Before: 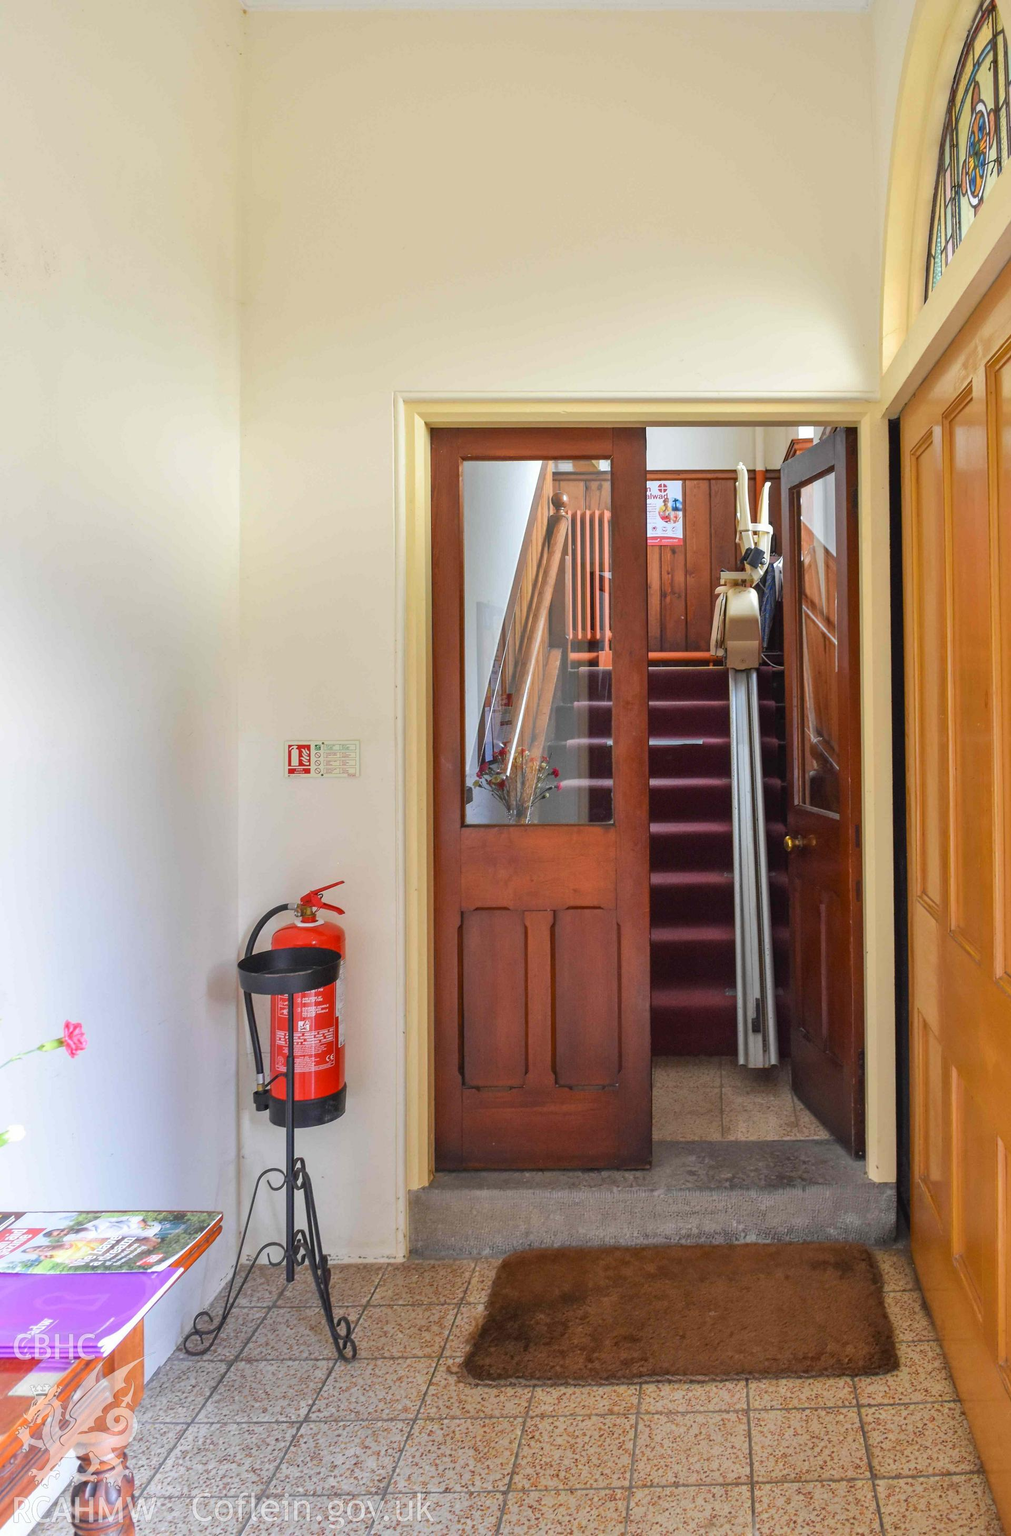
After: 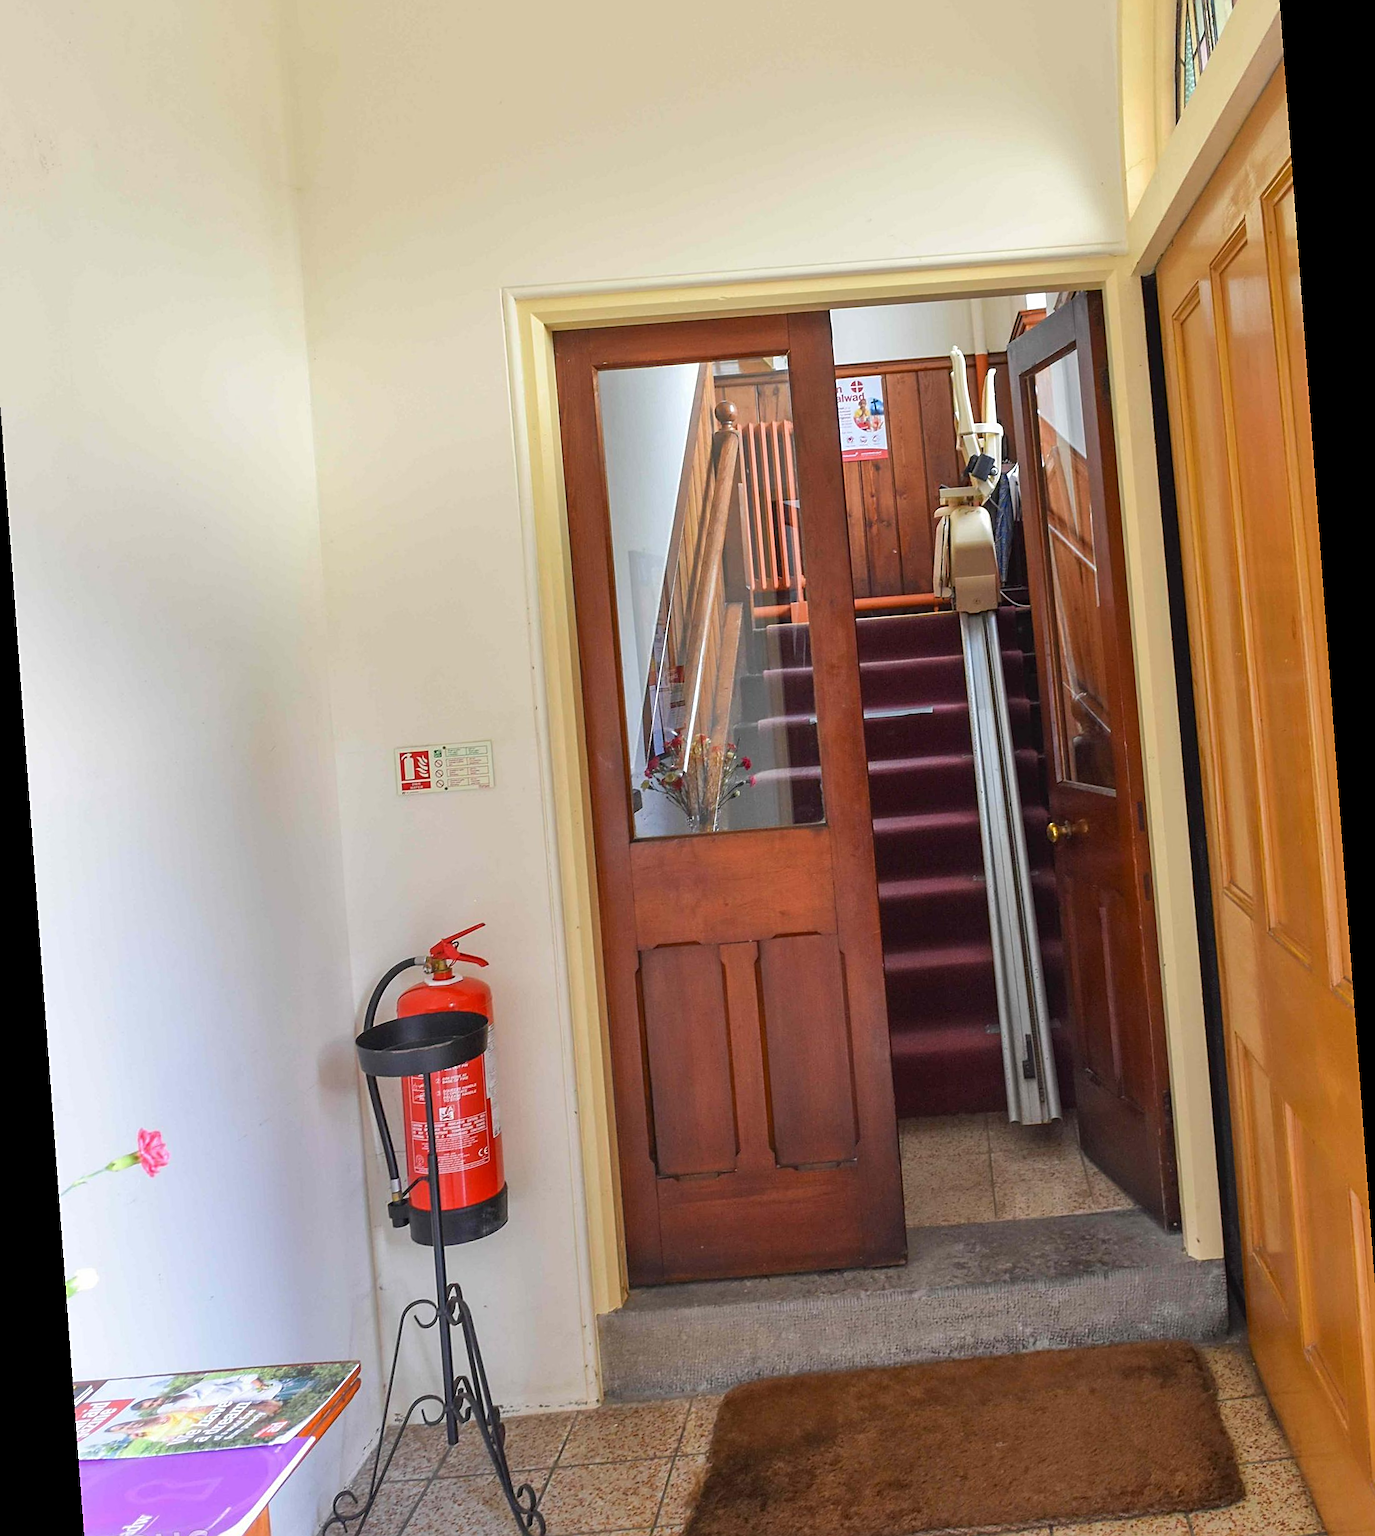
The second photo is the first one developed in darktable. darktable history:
rotate and perspective: rotation -4.25°, automatic cropping off
crop and rotate: left 2.991%, top 13.302%, right 1.981%, bottom 12.636%
sharpen: on, module defaults
